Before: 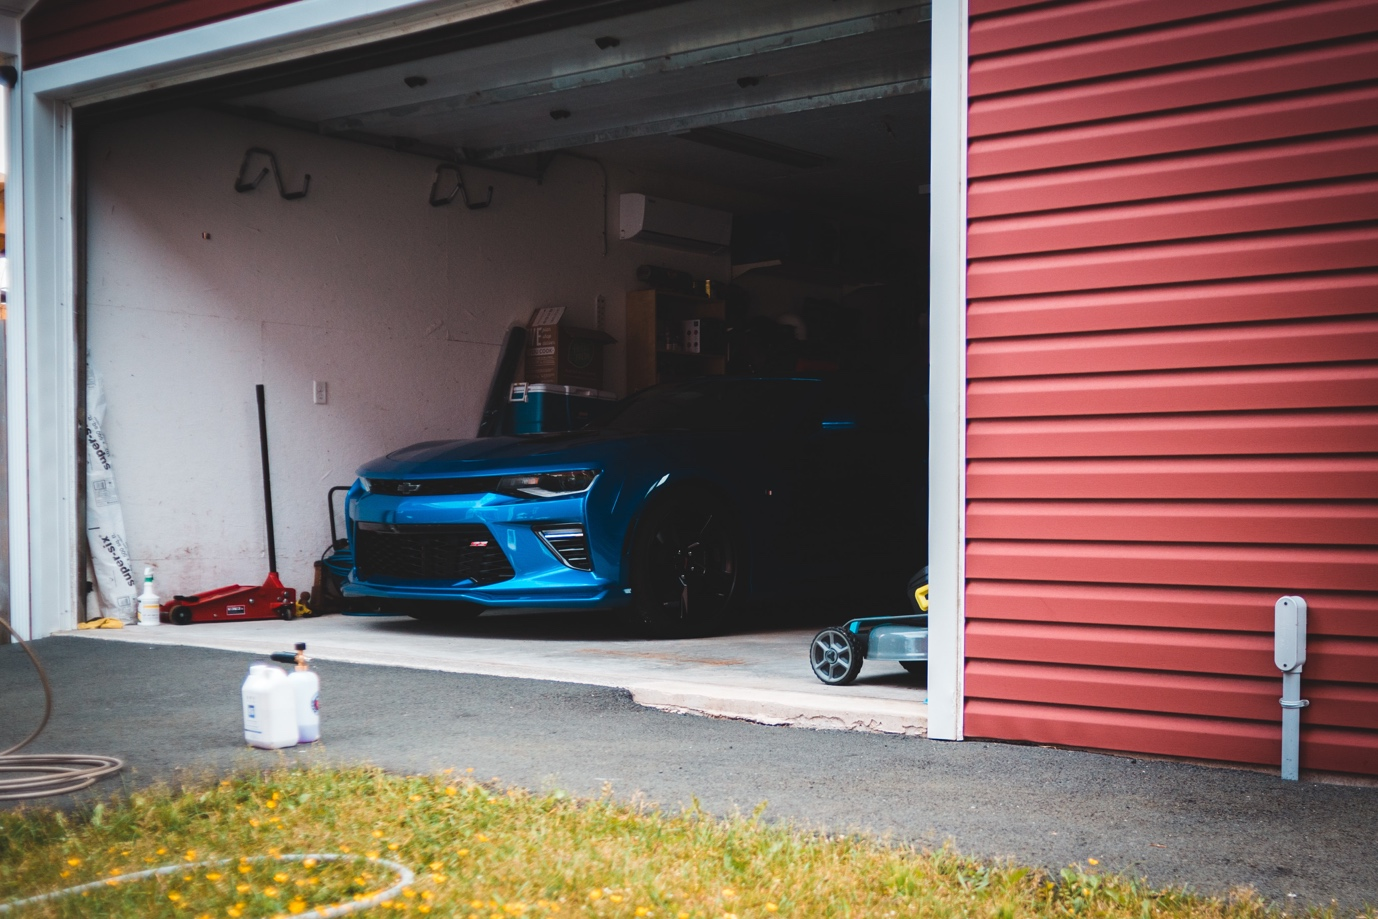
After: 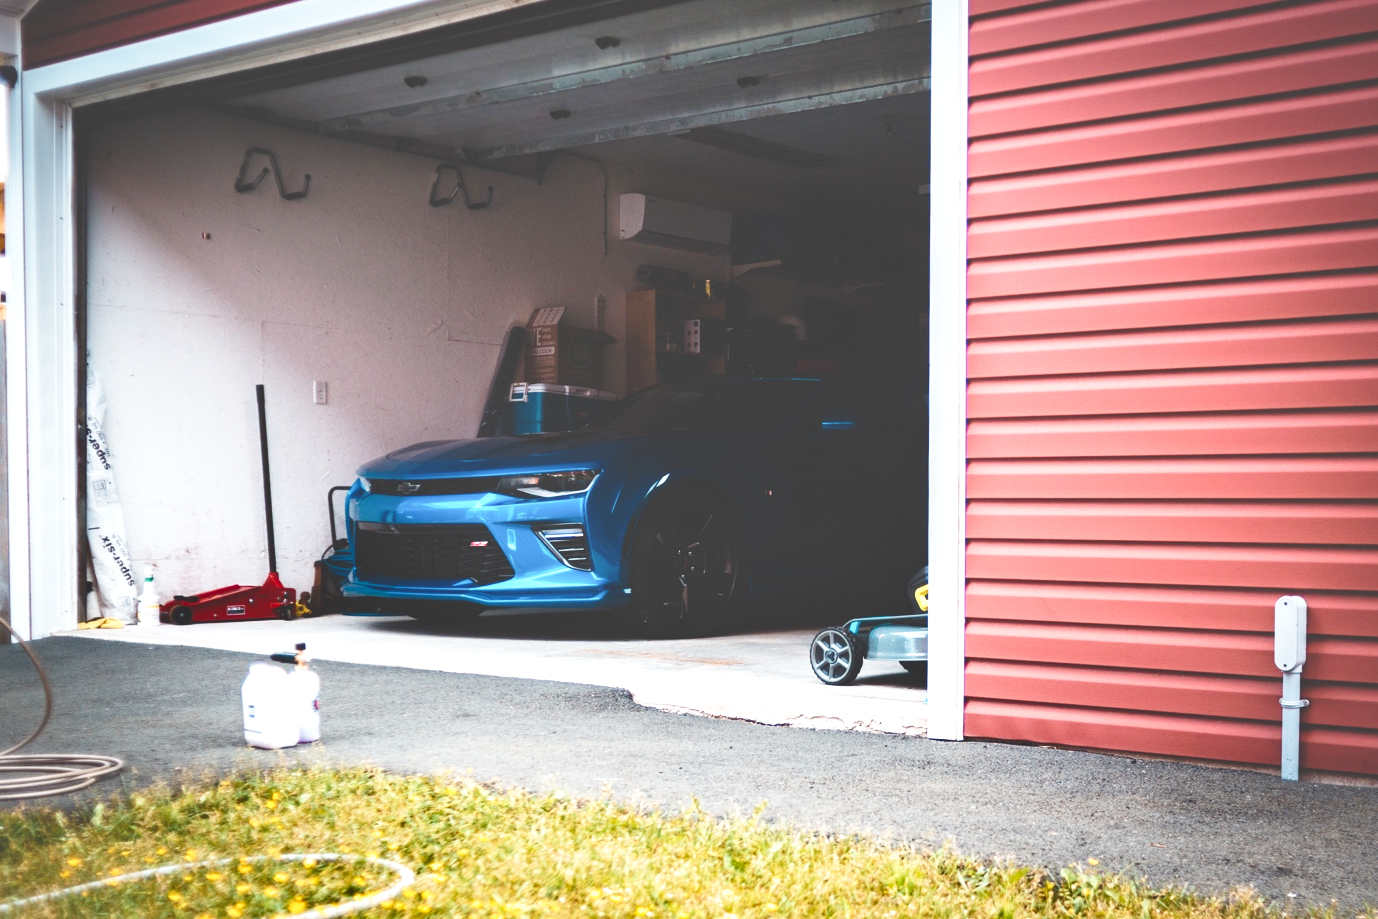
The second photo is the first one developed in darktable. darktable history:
exposure: black level correction -0.028, compensate highlight preservation false
shadows and highlights: radius 171.16, shadows 27, white point adjustment 3.13, highlights -67.95, soften with gaussian
base curve: curves: ch0 [(0, 0) (0.032, 0.037) (0.105, 0.228) (0.435, 0.76) (0.856, 0.983) (1, 1)], preserve colors none
